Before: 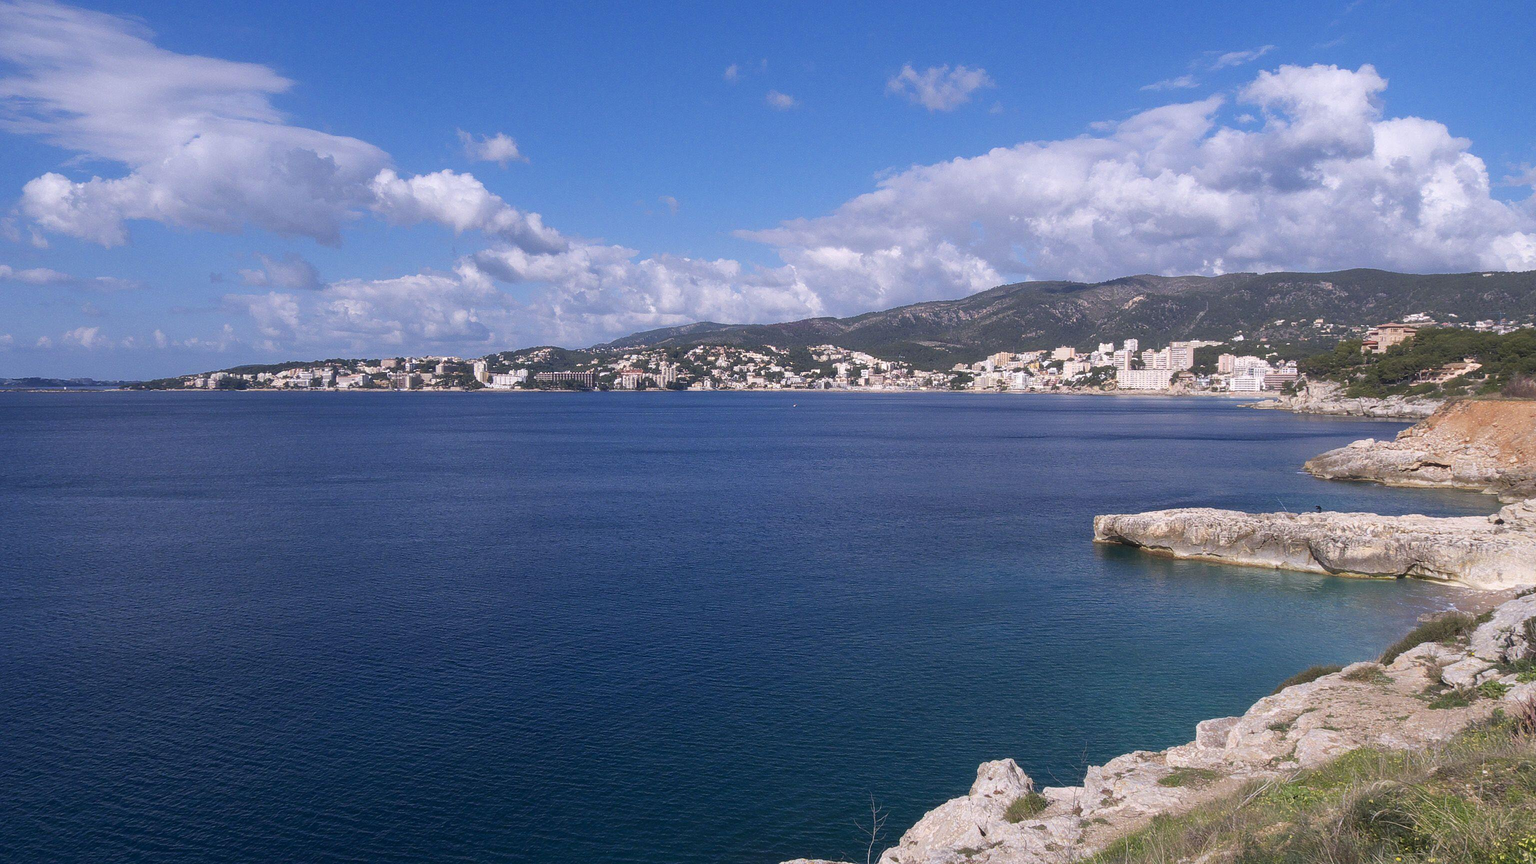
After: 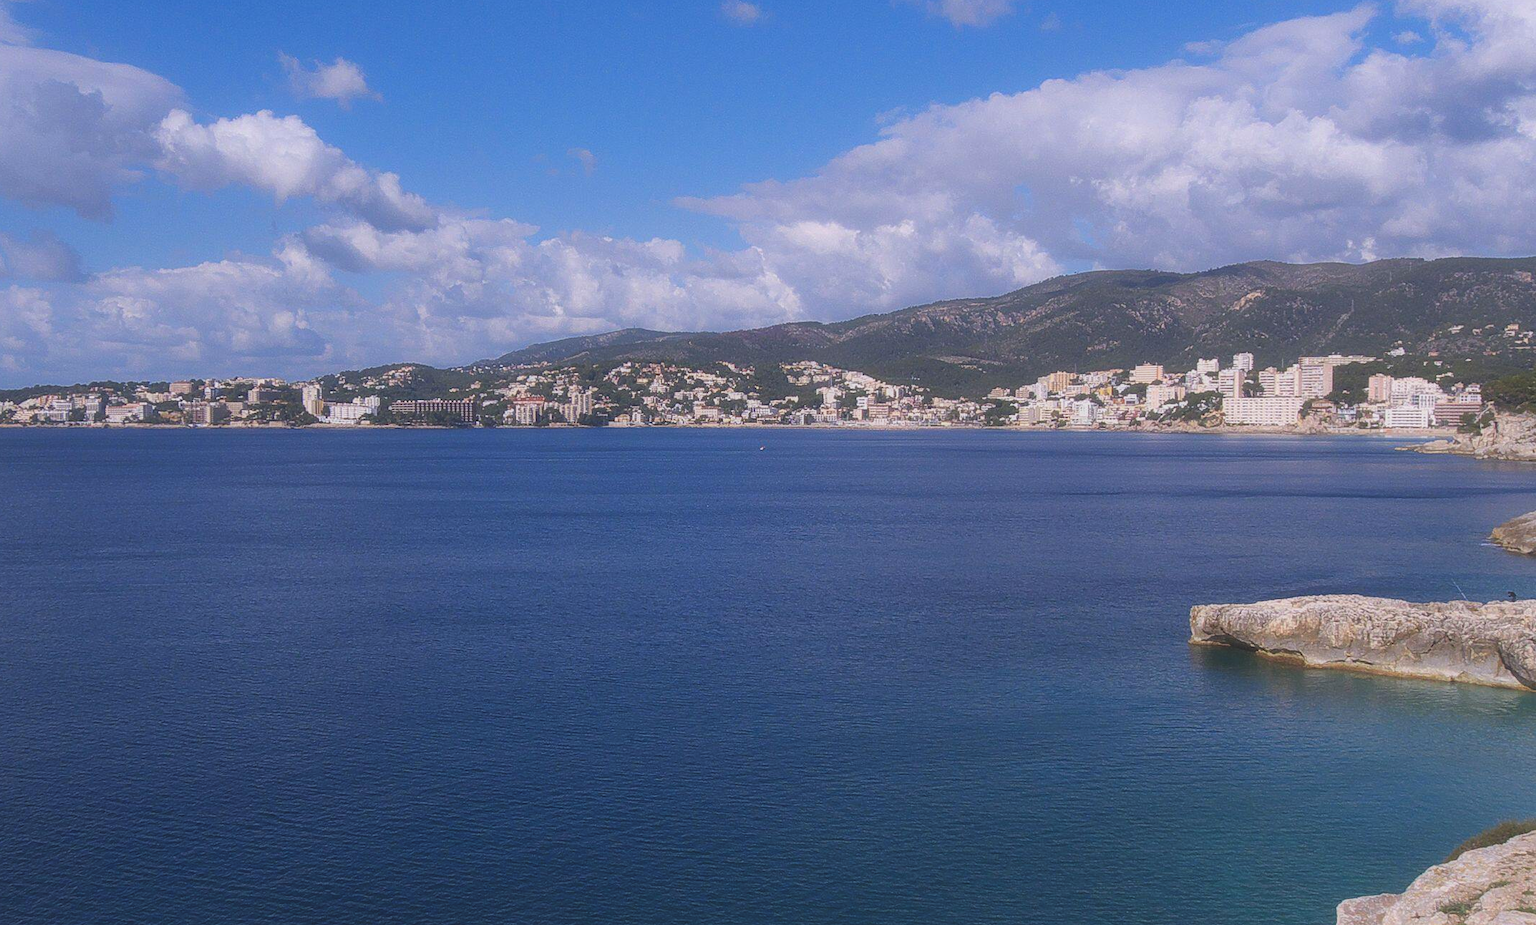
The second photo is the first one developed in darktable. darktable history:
contrast brightness saturation: saturation 0.175
crop and rotate: left 17.103%, top 10.717%, right 13.027%, bottom 14.445%
contrast equalizer: octaves 7, y [[0.5, 0.5, 0.544, 0.569, 0.5, 0.5], [0.5 ×6], [0.5 ×6], [0 ×6], [0 ×6]], mix -0.991
exposure: black level correction -0.013, exposure -0.191 EV, compensate exposure bias true, compensate highlight preservation false
